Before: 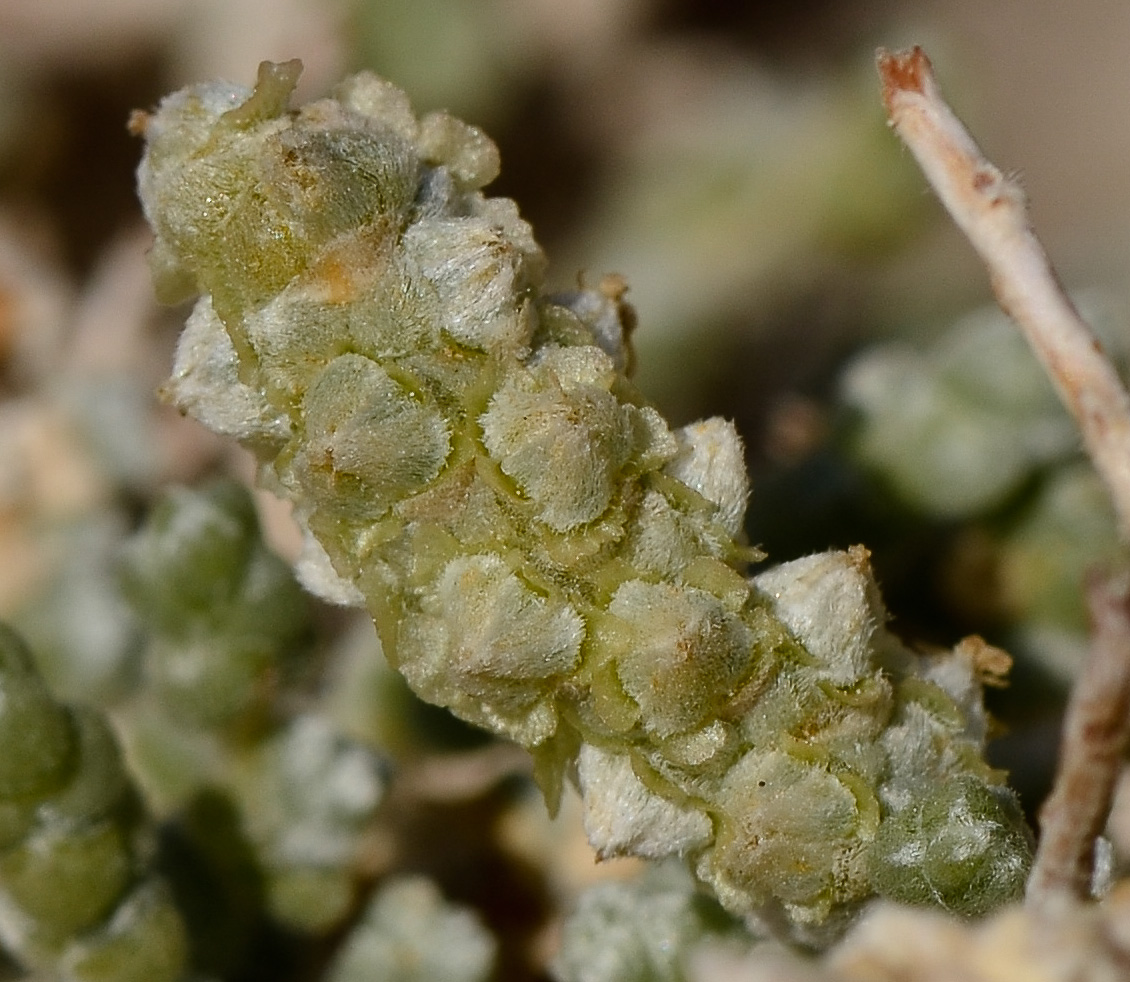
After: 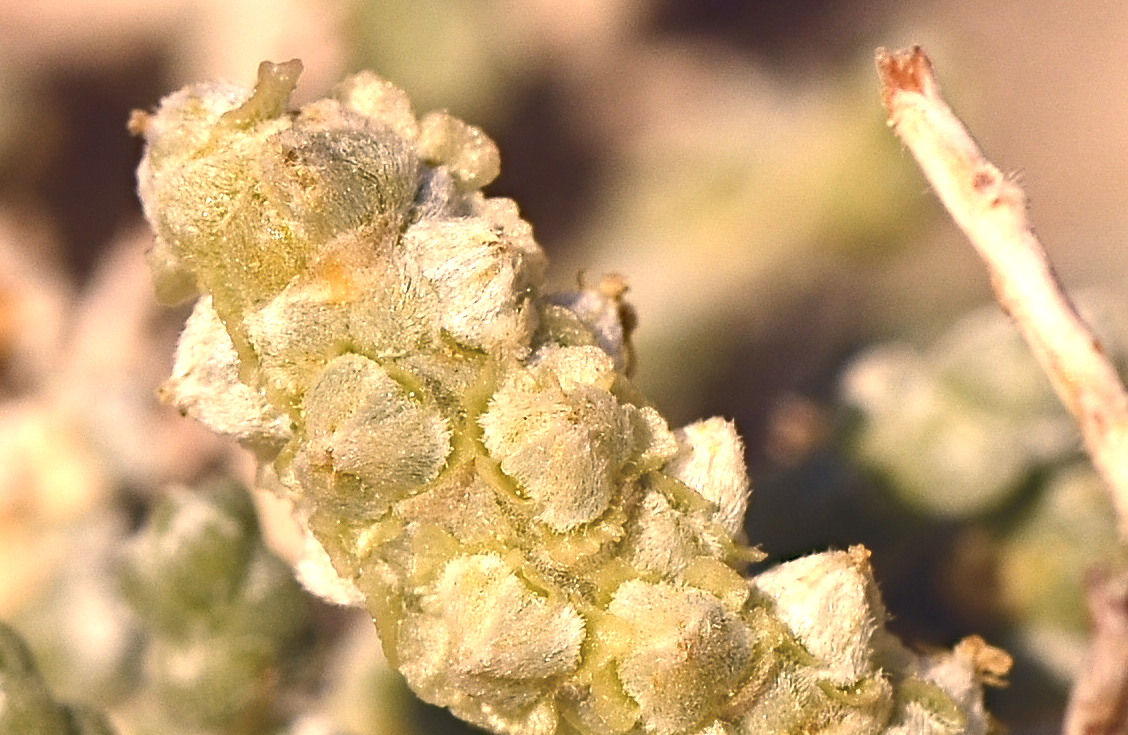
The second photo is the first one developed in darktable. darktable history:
exposure: black level correction -0.002, exposure 1.35 EV, compensate highlight preservation false
crop: bottom 24.967%
rgb curve: curves: ch0 [(0, 0) (0.093, 0.159) (0.241, 0.265) (0.414, 0.42) (1, 1)], compensate middle gray true, preserve colors basic power
color correction: highlights a* 19.59, highlights b* 27.49, shadows a* 3.46, shadows b* -17.28, saturation 0.73
haze removal: compatibility mode true, adaptive false
